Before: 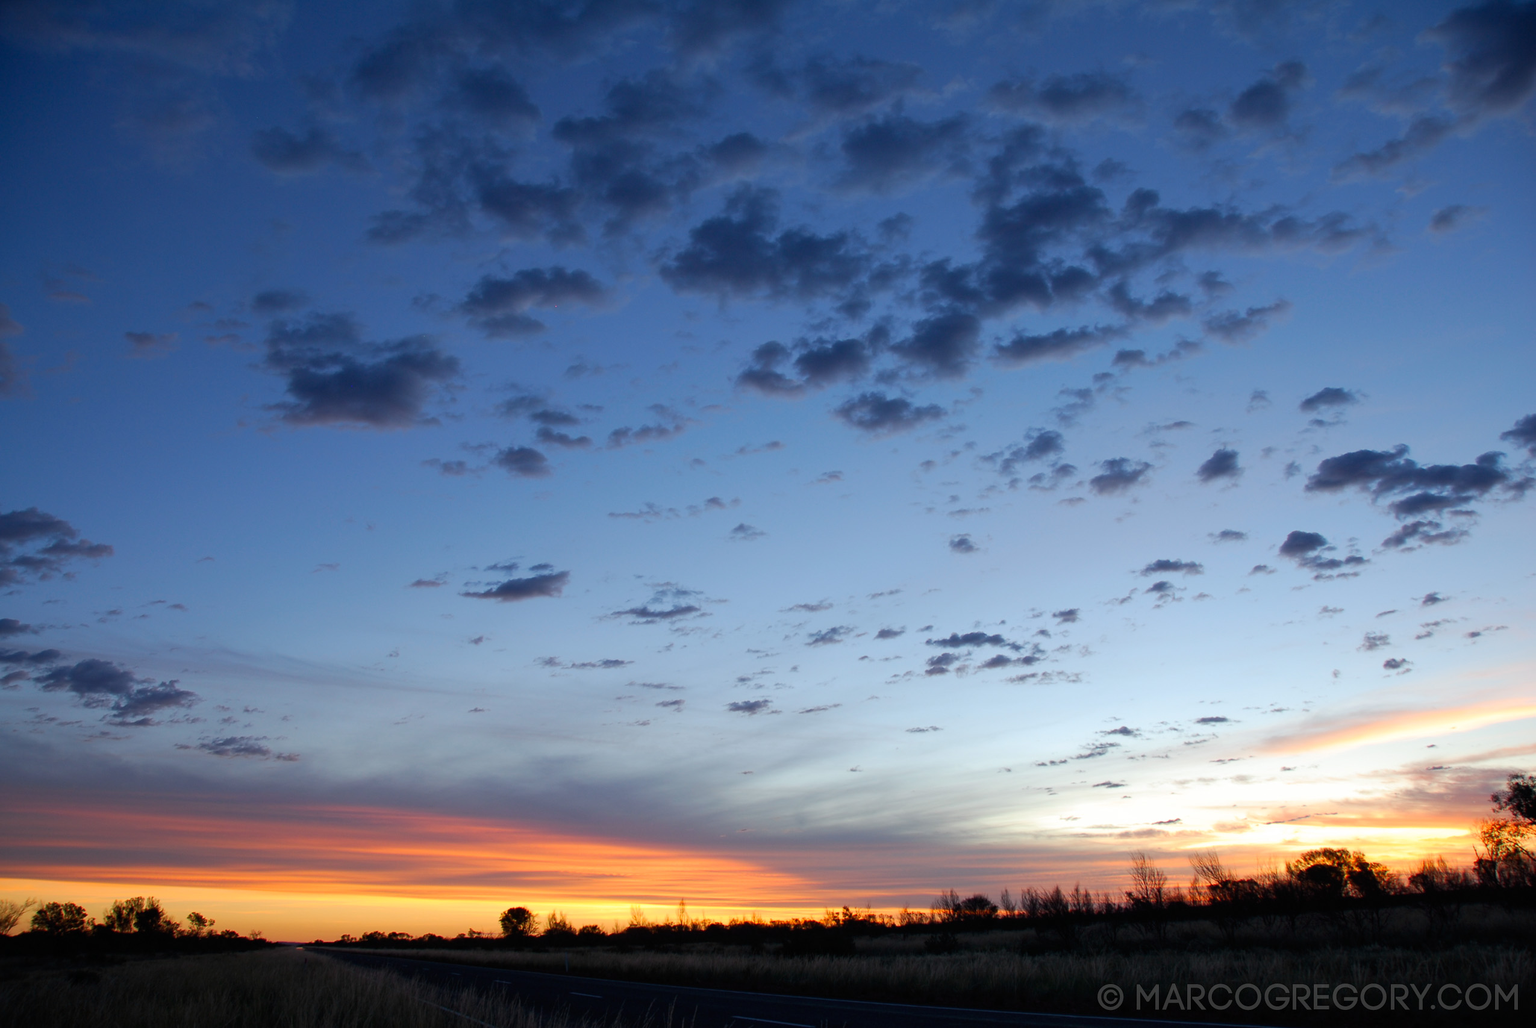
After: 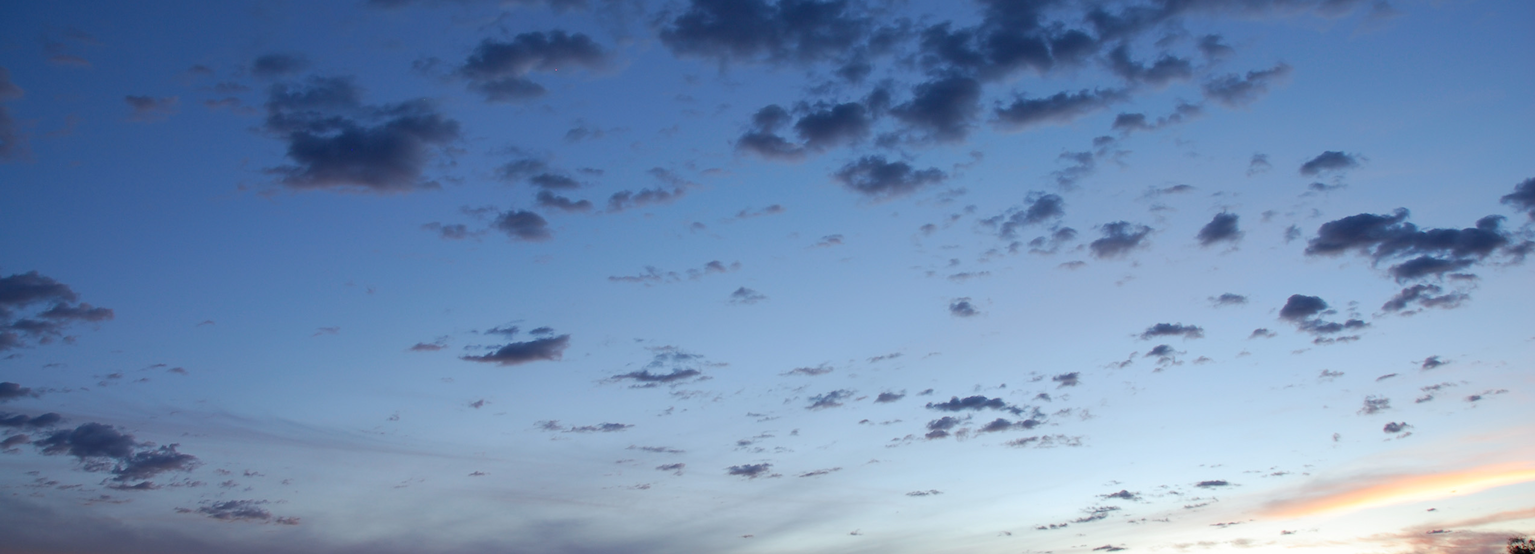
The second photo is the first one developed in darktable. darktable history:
crop and rotate: top 23.054%, bottom 22.966%
tone equalizer: on, module defaults
